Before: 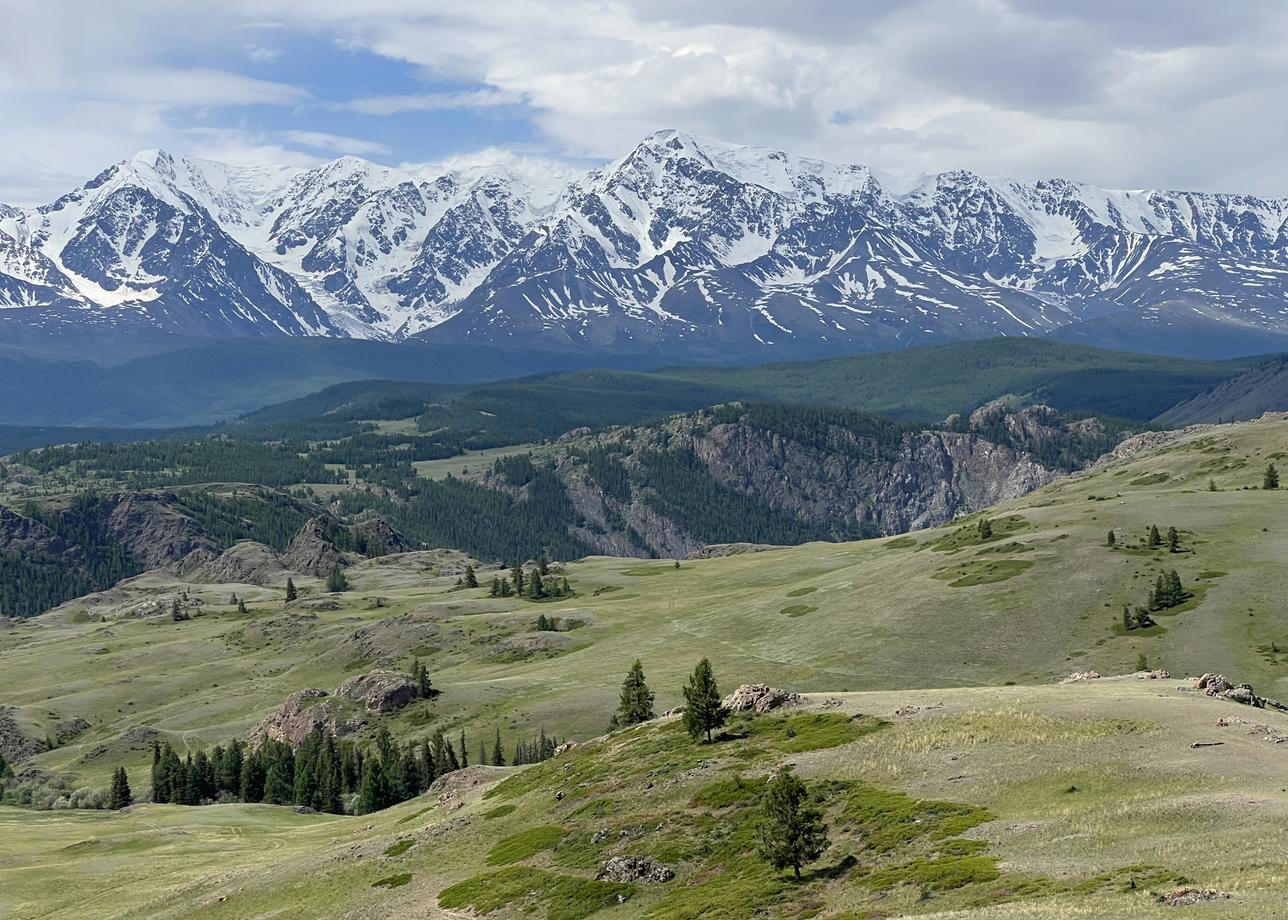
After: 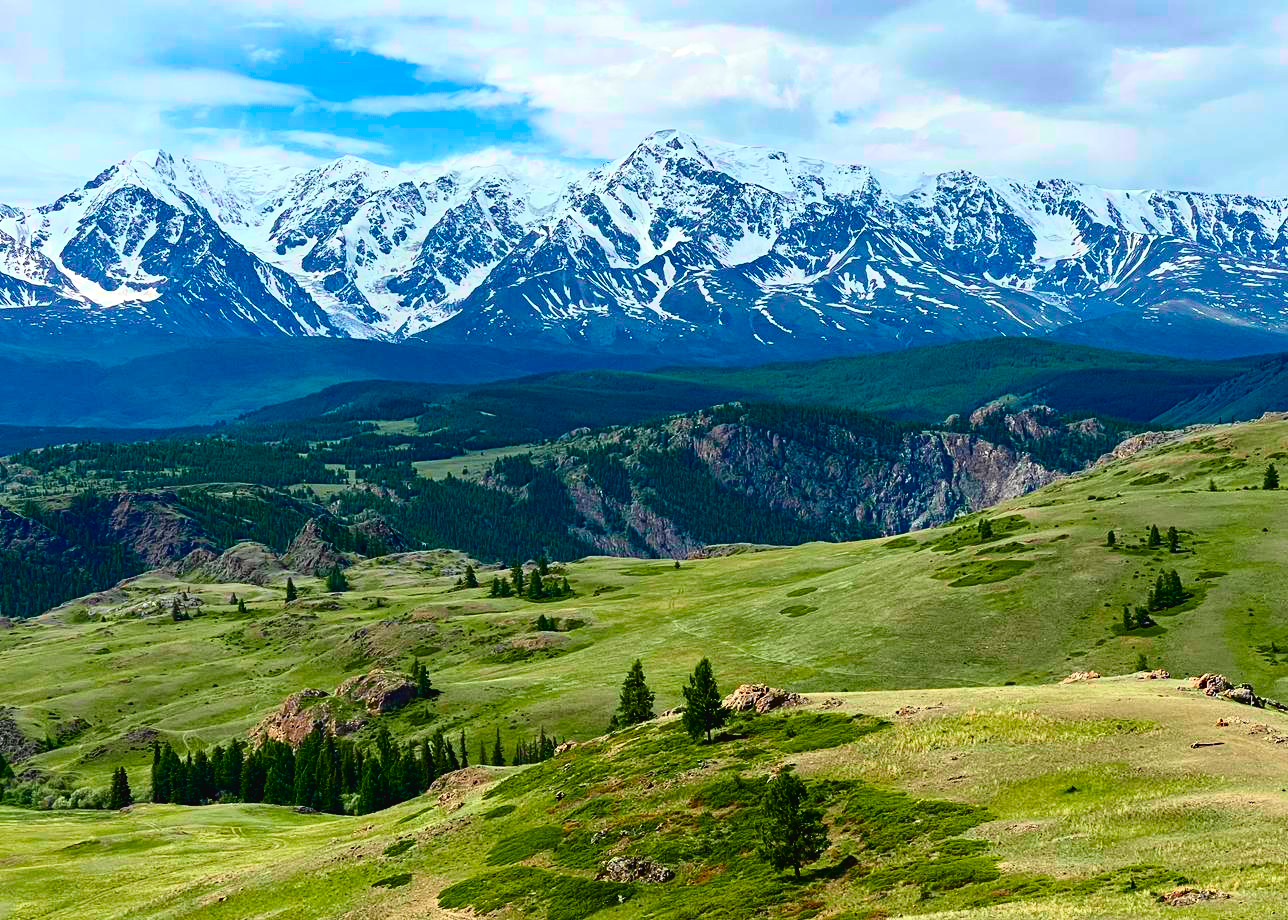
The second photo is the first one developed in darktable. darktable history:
color balance rgb: perceptual saturation grading › global saturation 20%, perceptual saturation grading › highlights -24.928%, perceptual saturation grading › shadows 26.161%, global vibrance 35.124%, contrast 10.433%
tone curve: curves: ch0 [(0, 0.023) (0.137, 0.069) (0.249, 0.163) (0.487, 0.491) (0.778, 0.858) (0.896, 0.94) (1, 0.988)]; ch1 [(0, 0) (0.396, 0.369) (0.483, 0.459) (0.498, 0.5) (0.515, 0.517) (0.562, 0.6) (0.611, 0.667) (0.692, 0.744) (0.798, 0.863) (1, 1)]; ch2 [(0, 0) (0.426, 0.398) (0.483, 0.481) (0.503, 0.503) (0.526, 0.527) (0.549, 0.59) (0.62, 0.666) (0.705, 0.755) (0.985, 0.966)], color space Lab, independent channels, preserve colors none
haze removal: compatibility mode true
